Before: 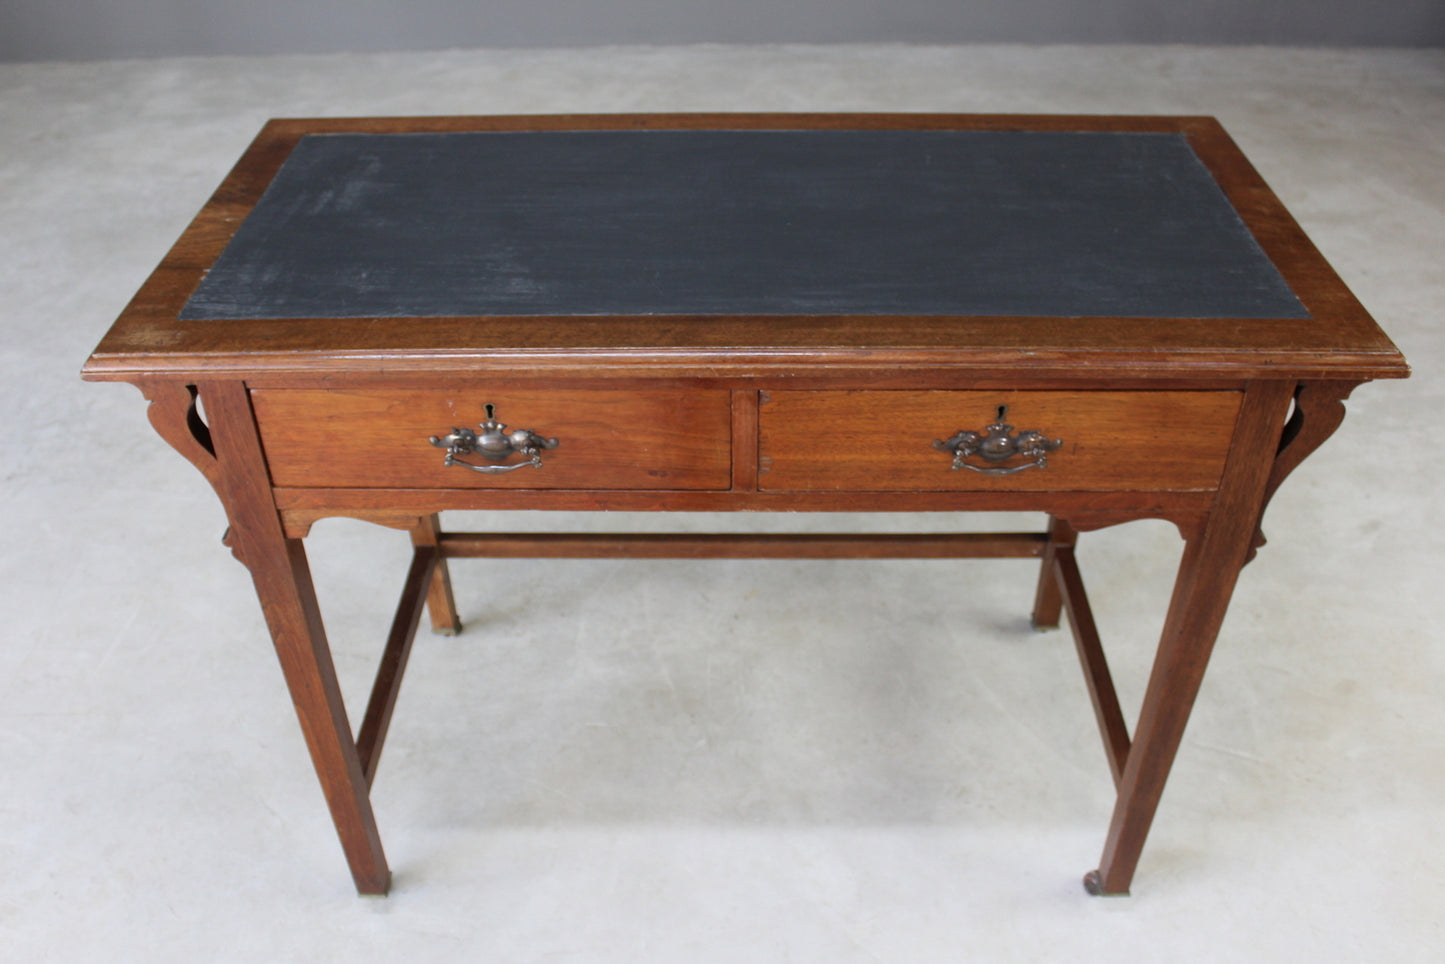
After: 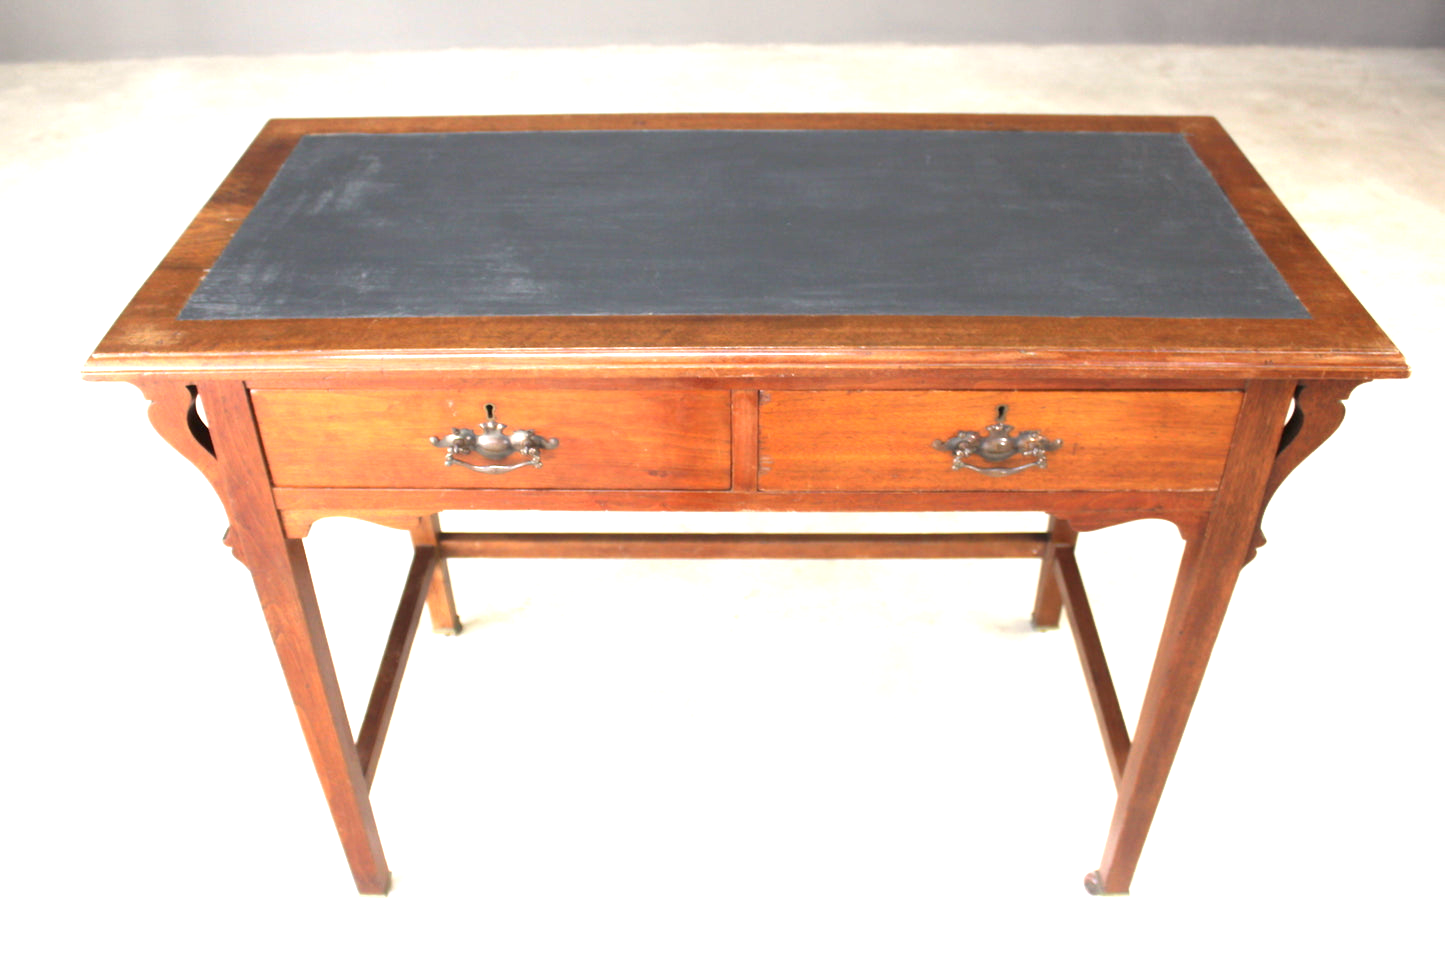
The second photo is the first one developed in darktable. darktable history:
exposure: black level correction 0.001, exposure 1.646 EV, compensate exposure bias true, compensate highlight preservation false
white balance: red 1.045, blue 0.932
color balance: on, module defaults
contrast equalizer: octaves 7, y [[0.502, 0.505, 0.512, 0.529, 0.564, 0.588], [0.5 ×6], [0.502, 0.505, 0.512, 0.529, 0.564, 0.588], [0, 0.001, 0.001, 0.004, 0.008, 0.011], [0, 0.001, 0.001, 0.004, 0.008, 0.011]], mix -1
